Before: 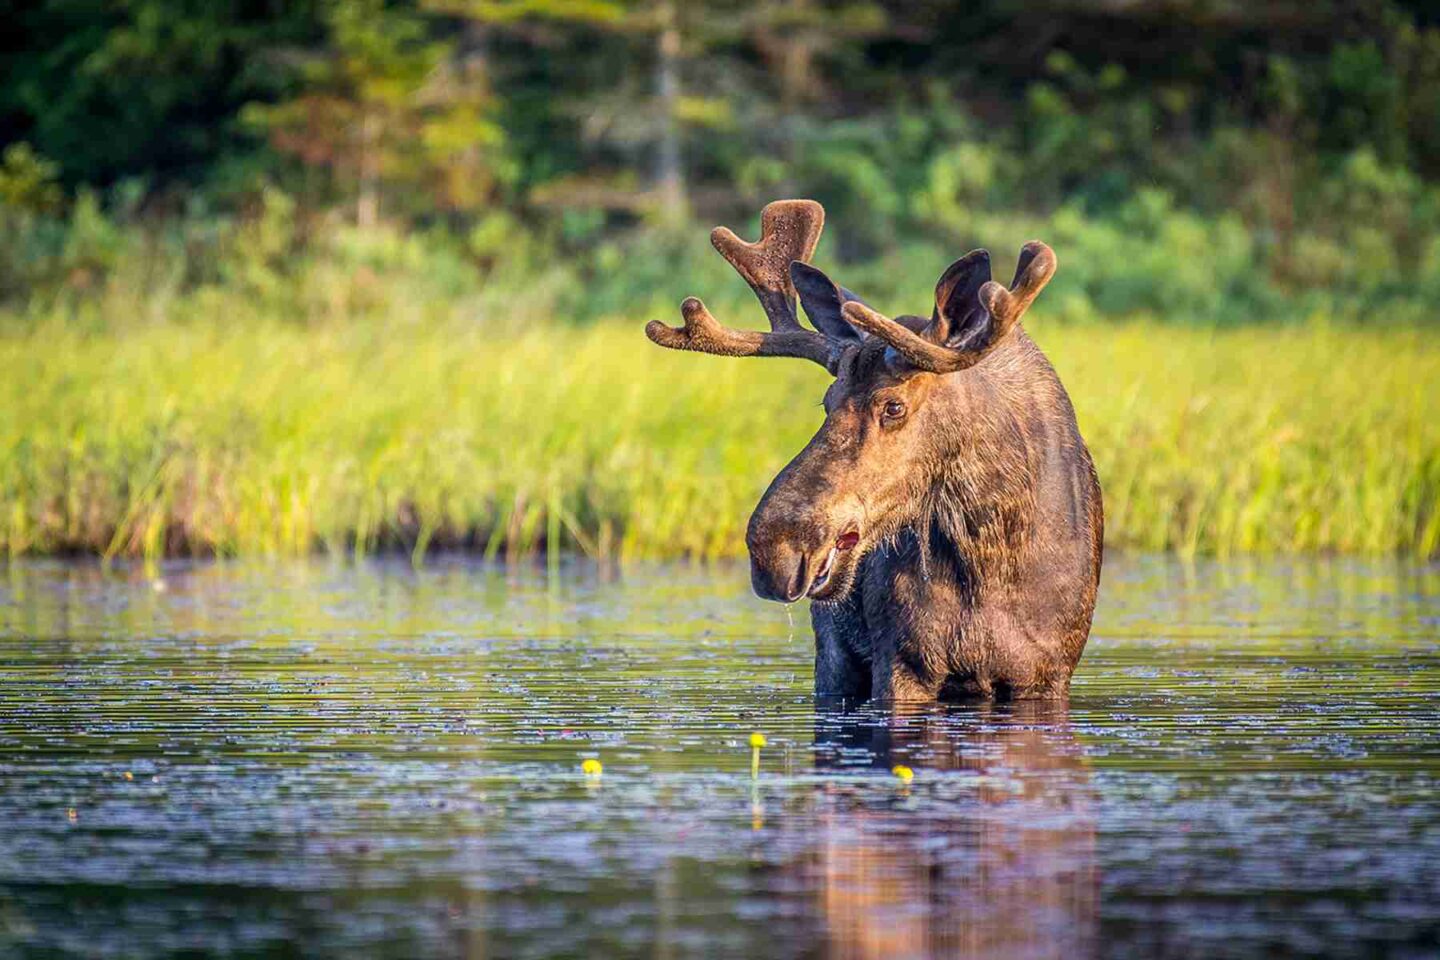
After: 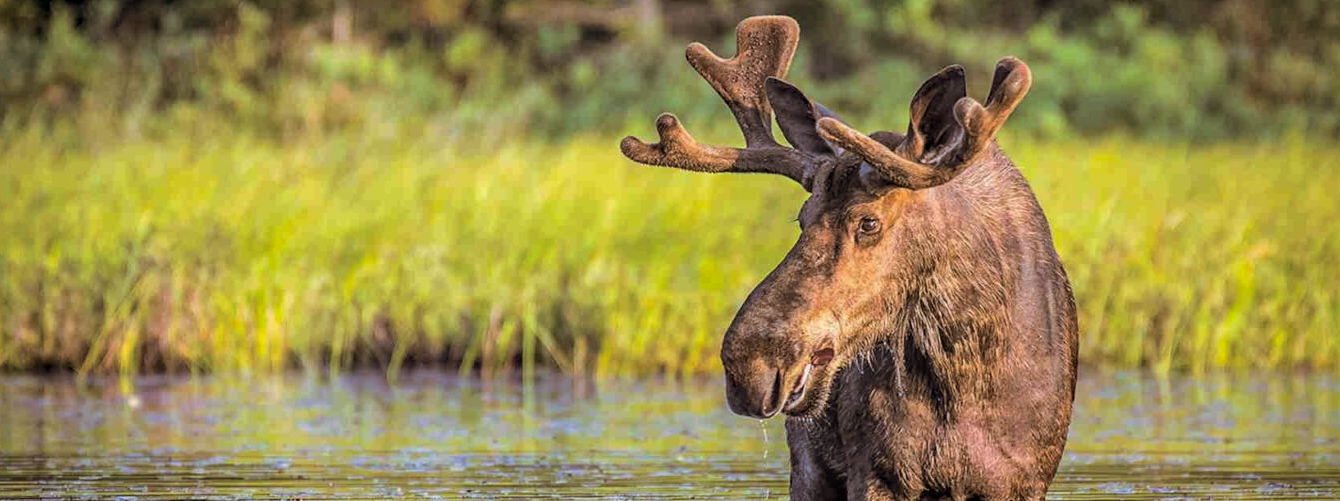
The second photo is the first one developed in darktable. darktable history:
crop: left 1.744%, top 19.225%, right 5.069%, bottom 28.357%
shadows and highlights: shadows -20, white point adjustment -2, highlights -35
split-toning: shadows › hue 32.4°, shadows › saturation 0.51, highlights › hue 180°, highlights › saturation 0, balance -60.17, compress 55.19%
haze removal: strength 0.25, distance 0.25, compatibility mode true, adaptive false
